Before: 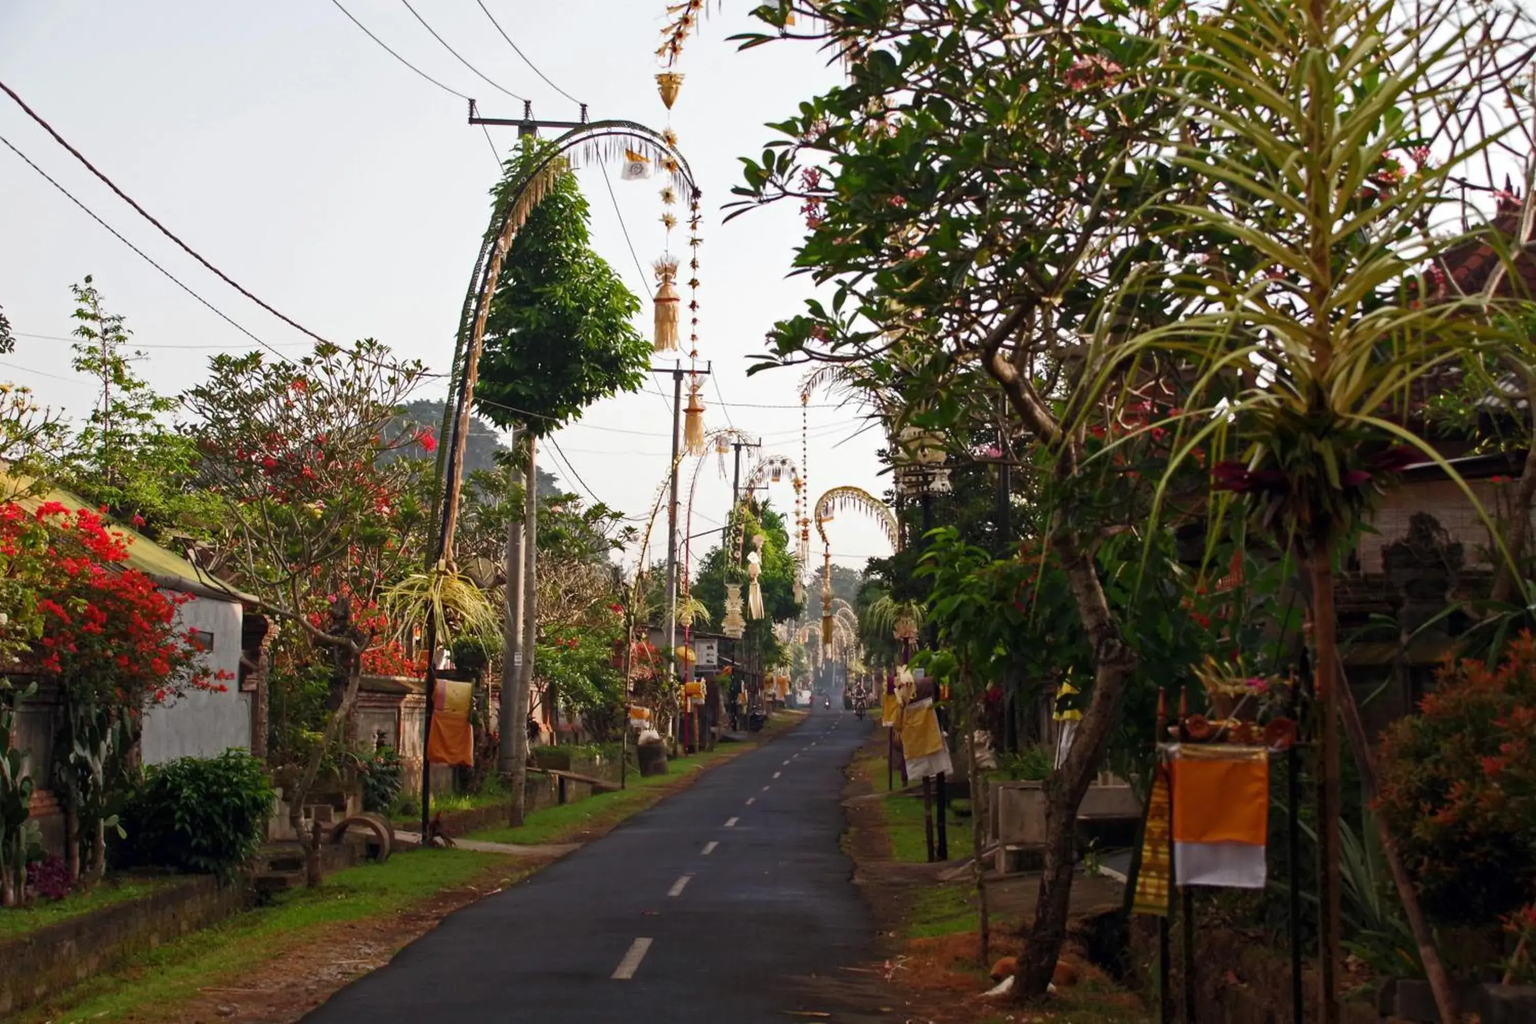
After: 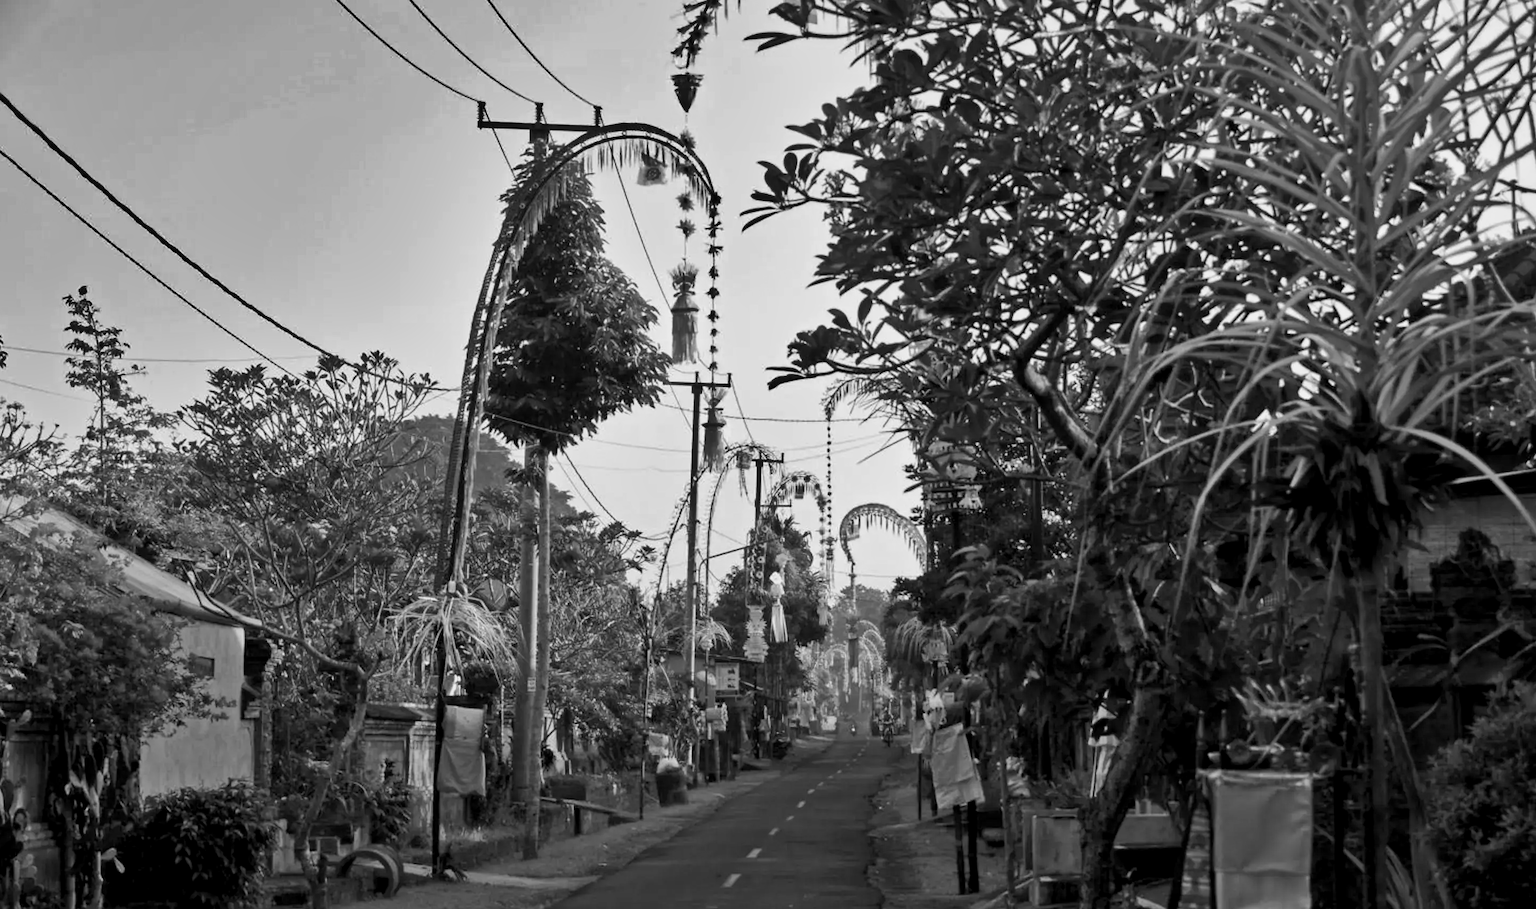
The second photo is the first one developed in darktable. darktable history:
shadows and highlights: radius 108.52, shadows 40.68, highlights -72.88, low approximation 0.01, soften with gaussian
exposure: black level correction 0.004, exposure 0.014 EV, compensate highlight preservation false
crop and rotate: angle 0.2°, left 0.275%, right 3.127%, bottom 14.18%
monochrome: a 26.22, b 42.67, size 0.8
